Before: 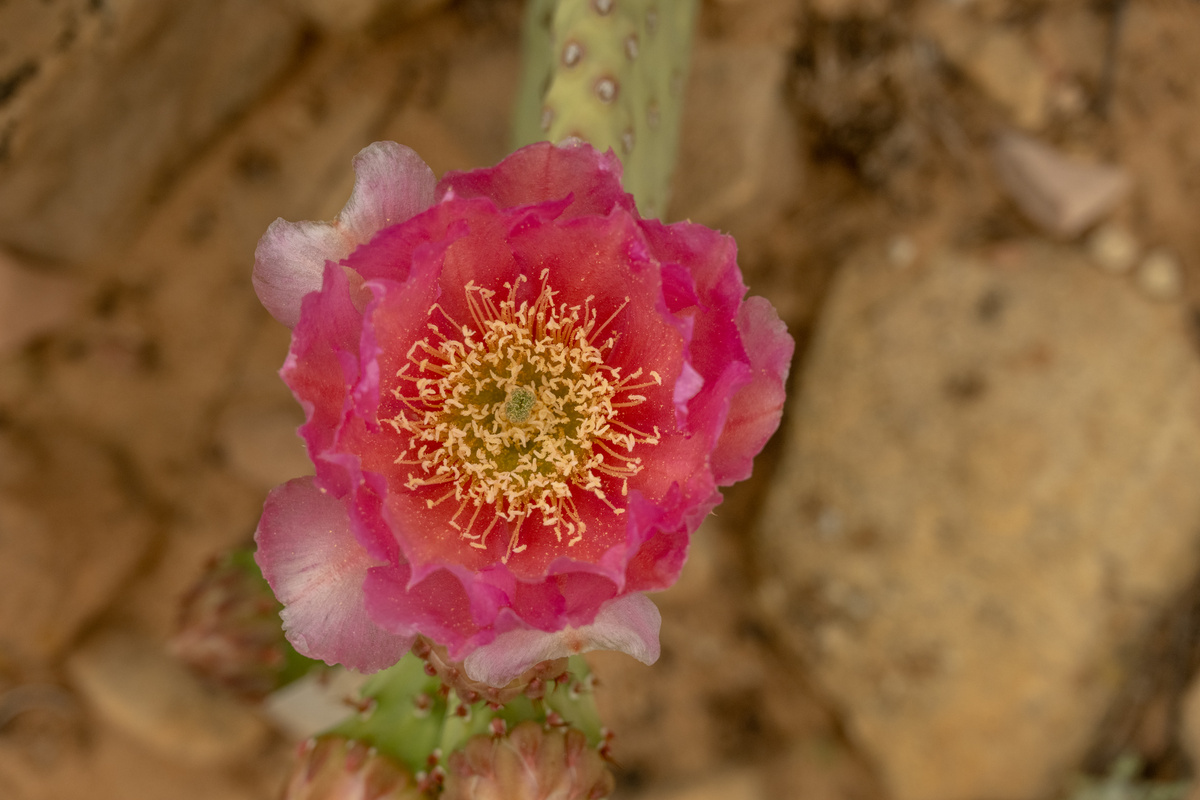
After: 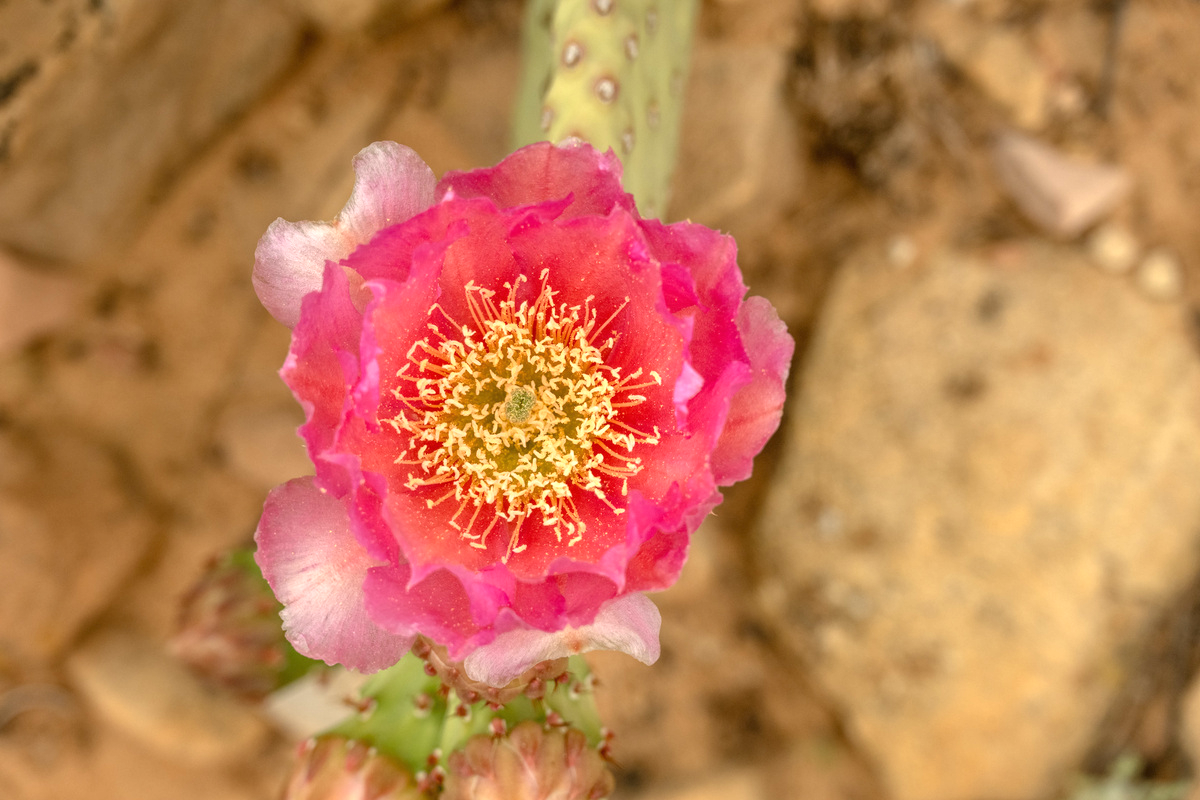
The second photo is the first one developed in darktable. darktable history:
exposure: black level correction 0, exposure 1 EV, compensate highlight preservation false
